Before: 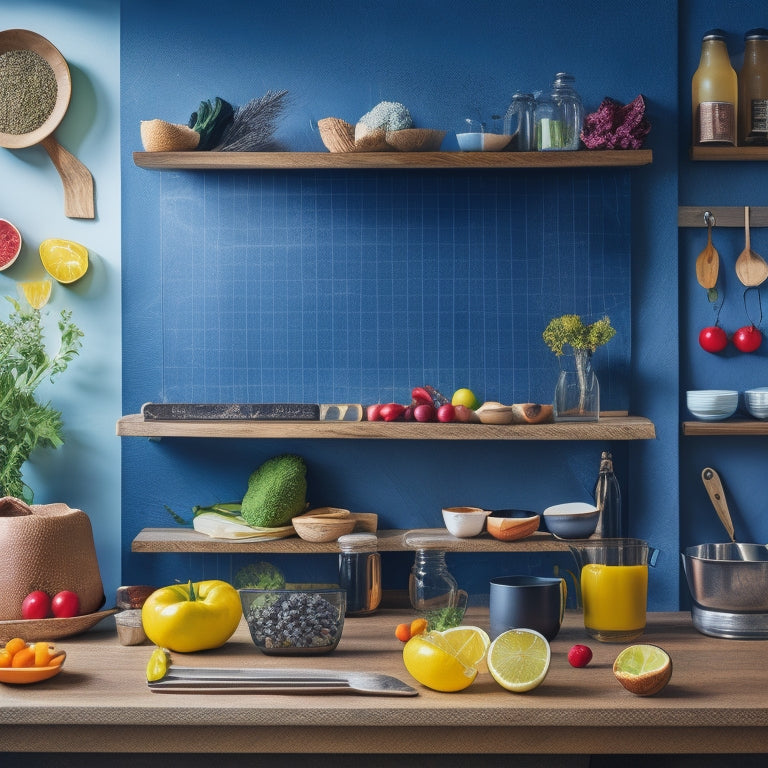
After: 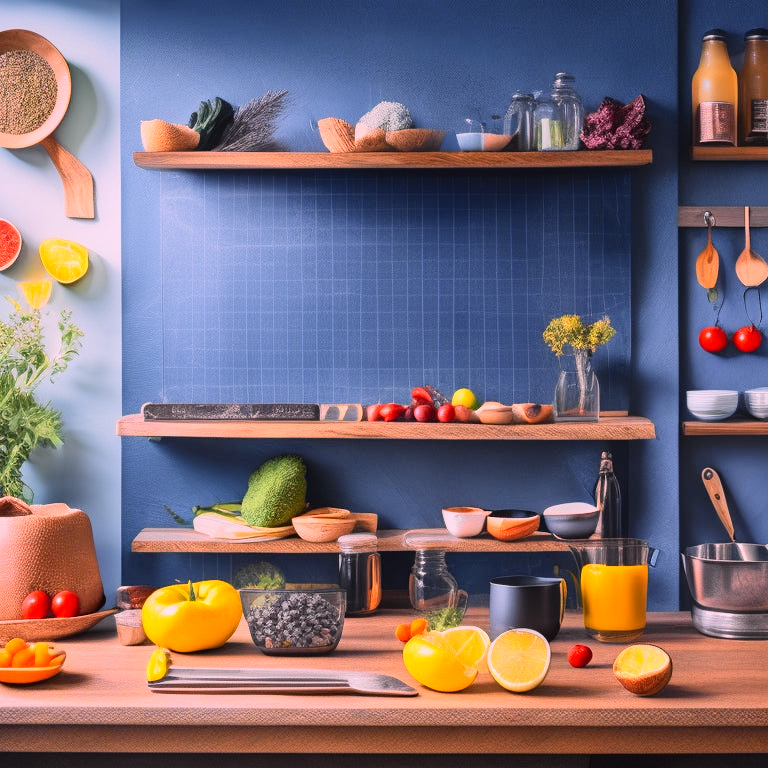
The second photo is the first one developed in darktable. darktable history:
color zones: curves: ch0 [(0, 0.511) (0.143, 0.531) (0.286, 0.56) (0.429, 0.5) (0.571, 0.5) (0.714, 0.5) (0.857, 0.5) (1, 0.5)]; ch1 [(0, 0.525) (0.143, 0.705) (0.286, 0.715) (0.429, 0.35) (0.571, 0.35) (0.714, 0.35) (0.857, 0.4) (1, 0.4)]; ch2 [(0, 0.572) (0.143, 0.512) (0.286, 0.473) (0.429, 0.45) (0.571, 0.5) (0.714, 0.5) (0.857, 0.518) (1, 0.518)]
tone curve: curves: ch0 [(0, 0.019) (0.066, 0.043) (0.189, 0.182) (0.359, 0.417) (0.485, 0.576) (0.656, 0.734) (0.851, 0.861) (0.997, 0.959)]; ch1 [(0, 0) (0.179, 0.123) (0.381, 0.36) (0.425, 0.41) (0.474, 0.472) (0.499, 0.501) (0.514, 0.517) (0.571, 0.584) (0.649, 0.677) (0.812, 0.856) (1, 1)]; ch2 [(0, 0) (0.246, 0.214) (0.421, 0.427) (0.459, 0.484) (0.5, 0.504) (0.518, 0.523) (0.529, 0.544) (0.56, 0.581) (0.617, 0.631) (0.744, 0.734) (0.867, 0.821) (0.993, 0.889)], color space Lab, independent channels, preserve colors none
white balance: red 1.188, blue 1.11
